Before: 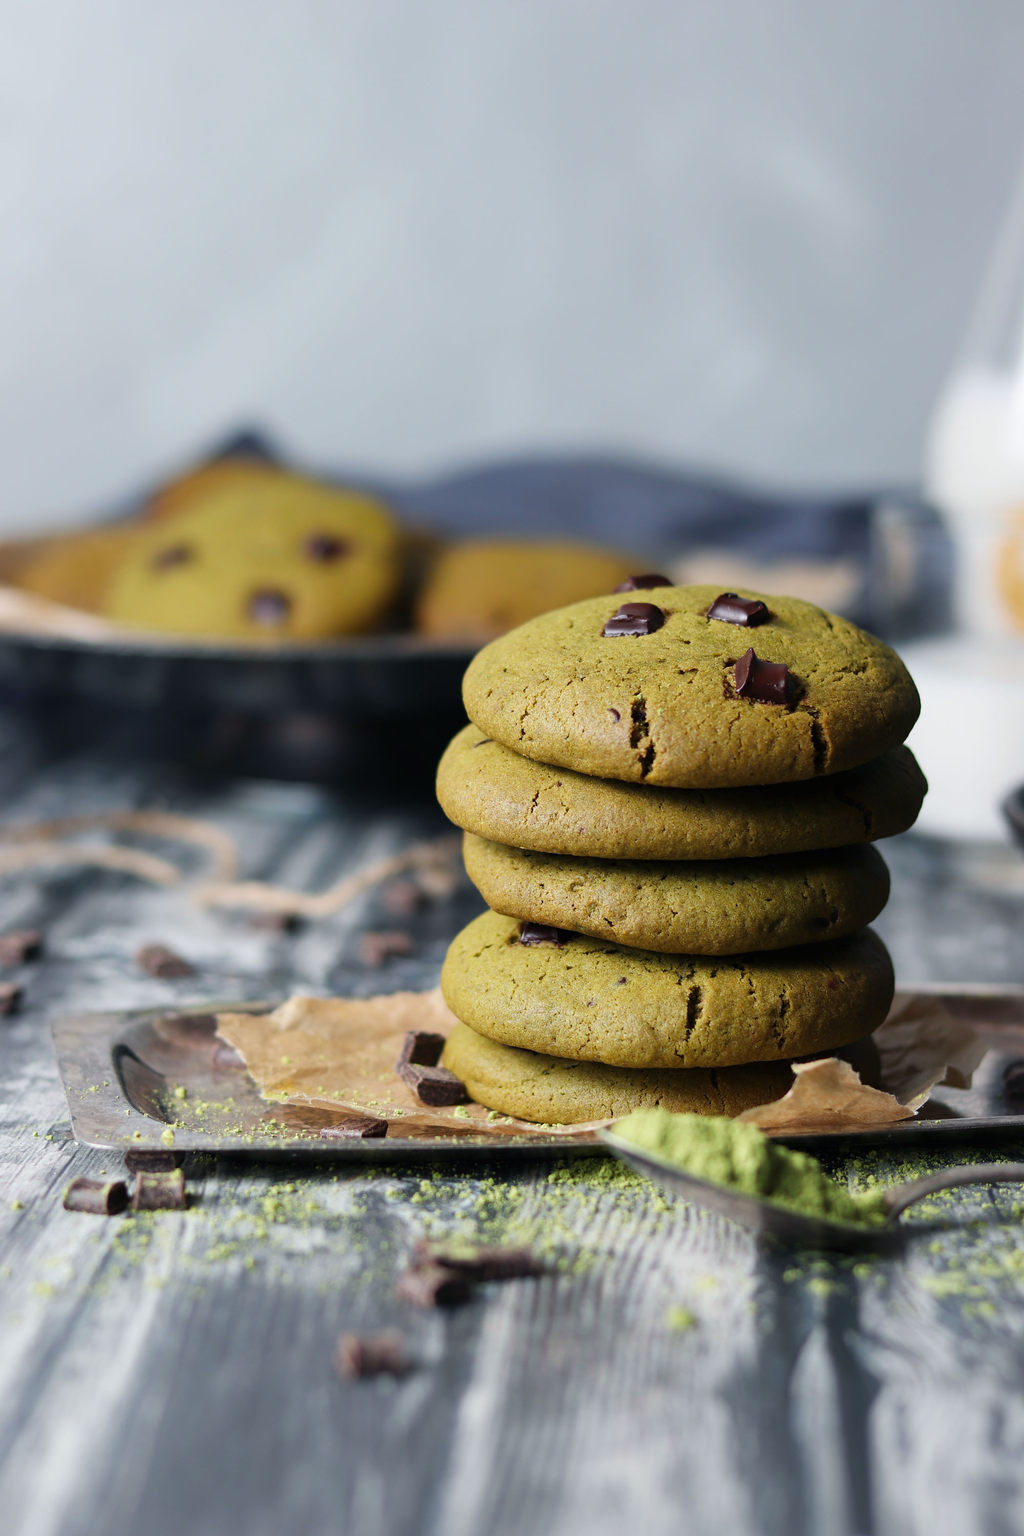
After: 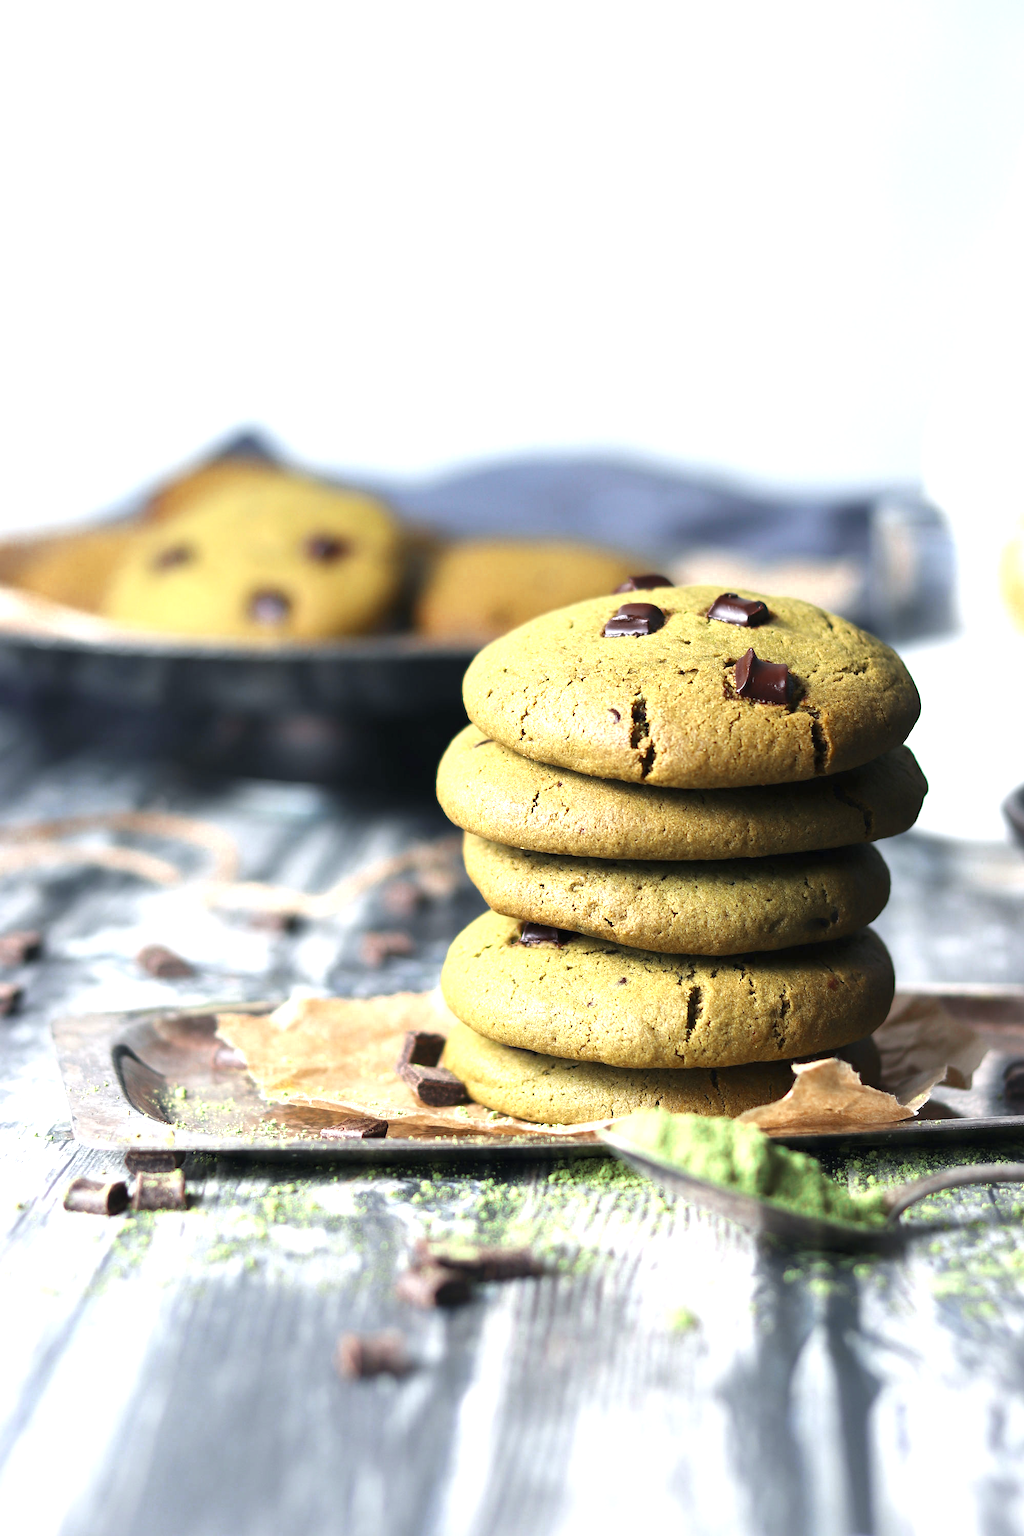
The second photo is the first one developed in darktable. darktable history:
color zones: curves: ch0 [(0, 0.5) (0.125, 0.4) (0.25, 0.5) (0.375, 0.4) (0.5, 0.4) (0.625, 0.6) (0.75, 0.6) (0.875, 0.5)]; ch1 [(0, 0.4) (0.125, 0.5) (0.25, 0.4) (0.375, 0.4) (0.5, 0.4) (0.625, 0.4) (0.75, 0.5) (0.875, 0.4)]; ch2 [(0, 0.6) (0.125, 0.5) (0.25, 0.5) (0.375, 0.6) (0.5, 0.6) (0.625, 0.5) (0.75, 0.5) (0.875, 0.5)]
exposure: black level correction 0, exposure 1.2 EV, compensate highlight preservation false
